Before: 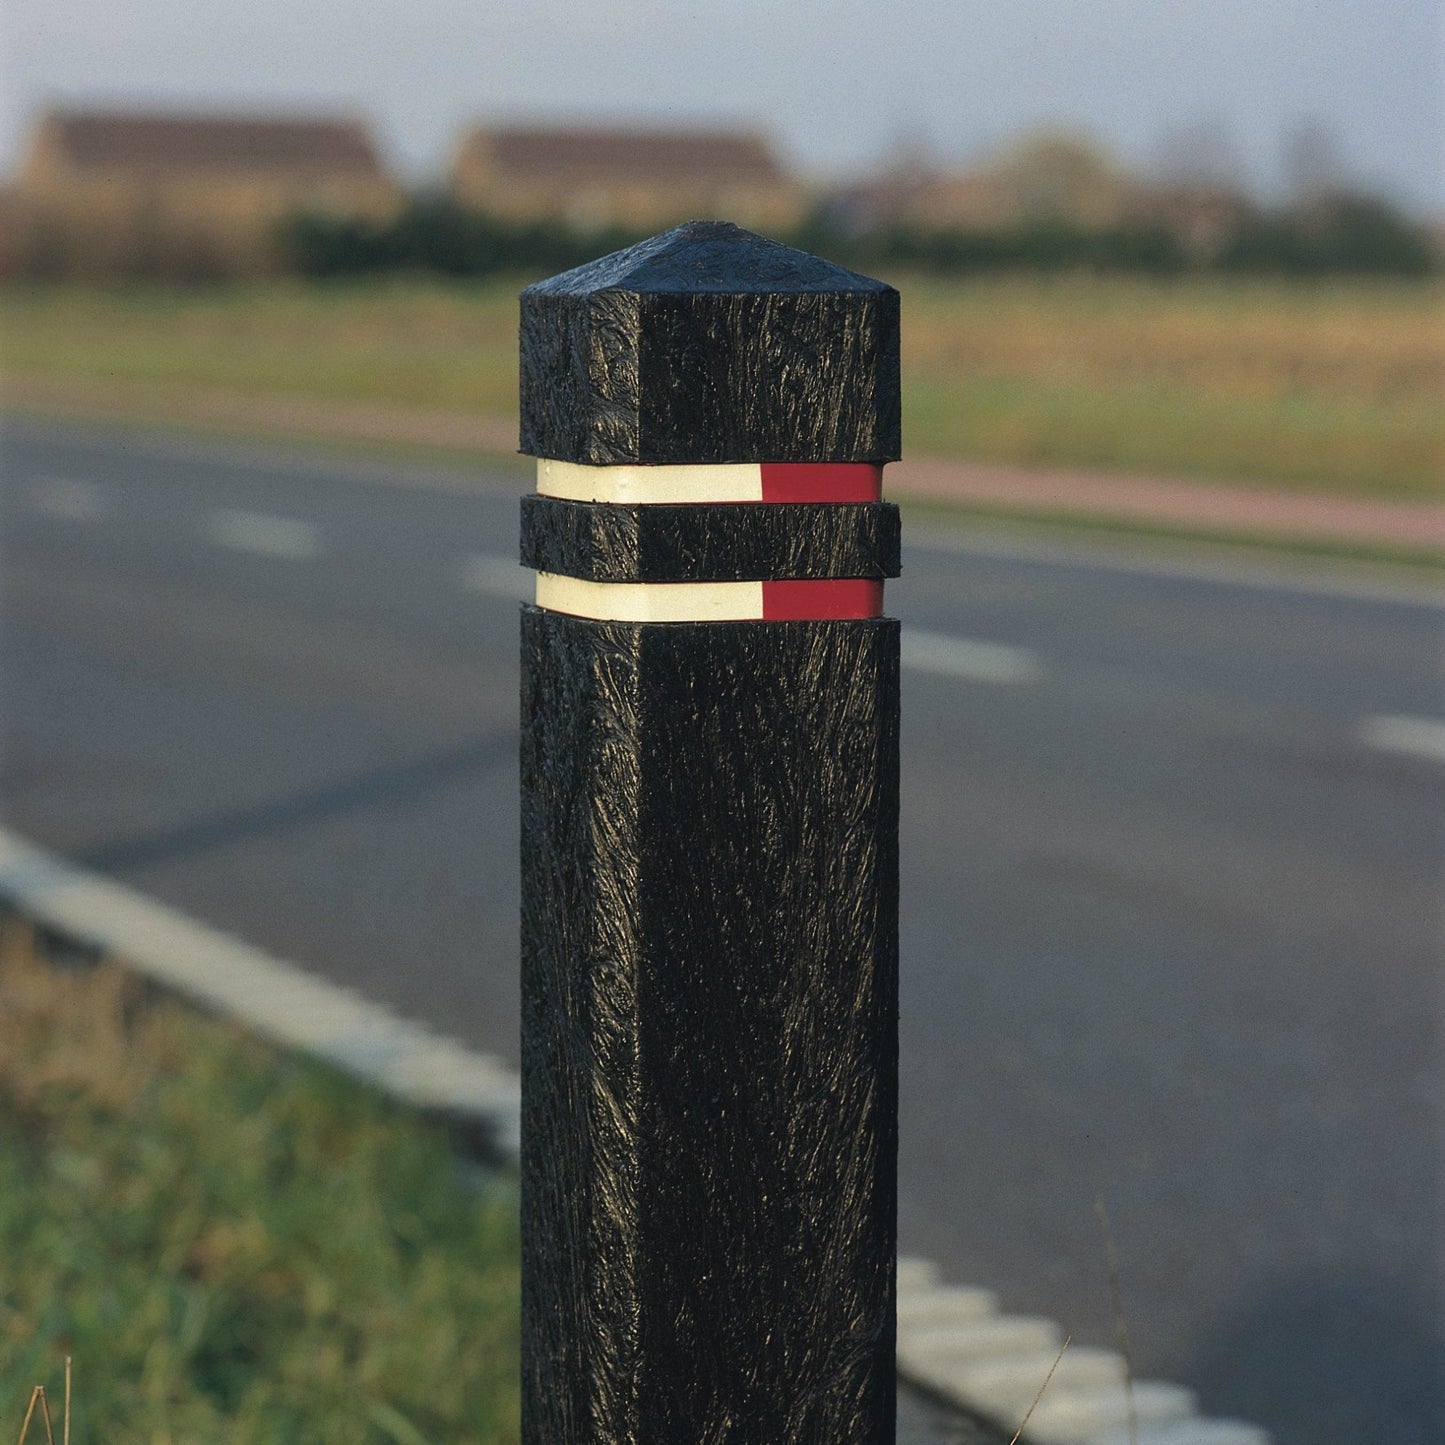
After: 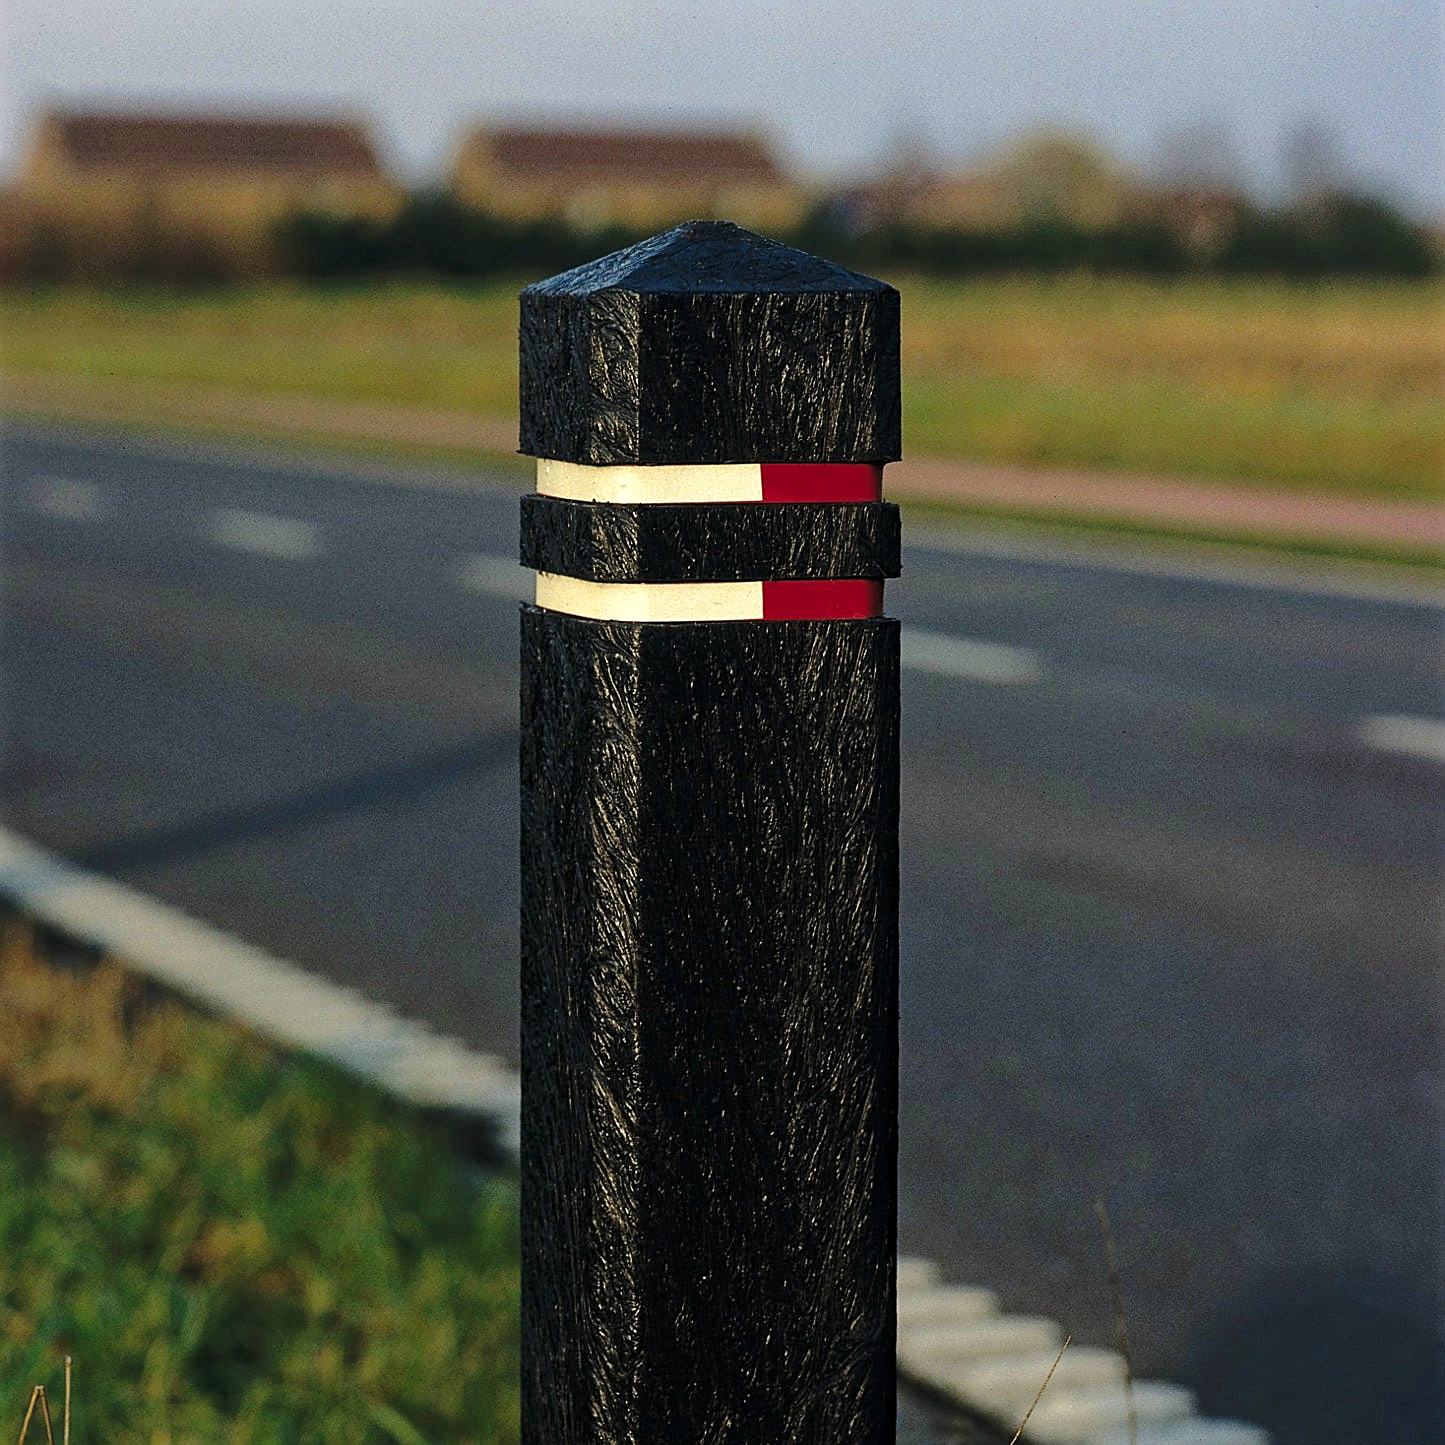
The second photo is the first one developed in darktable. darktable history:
sharpen: on, module defaults
local contrast: highlights 105%, shadows 100%, detail 119%, midtone range 0.2
base curve: curves: ch0 [(0, 0) (0.073, 0.04) (0.157, 0.139) (0.492, 0.492) (0.758, 0.758) (1, 1)], preserve colors none
haze removal: compatibility mode true, adaptive false
